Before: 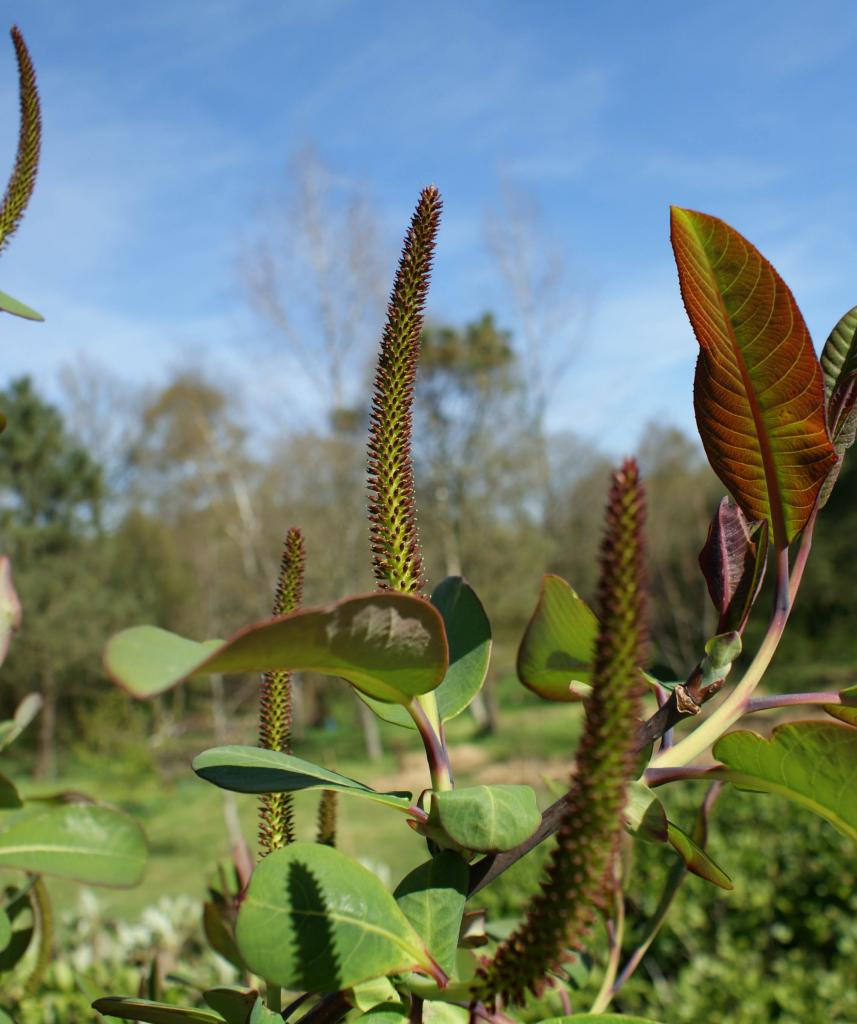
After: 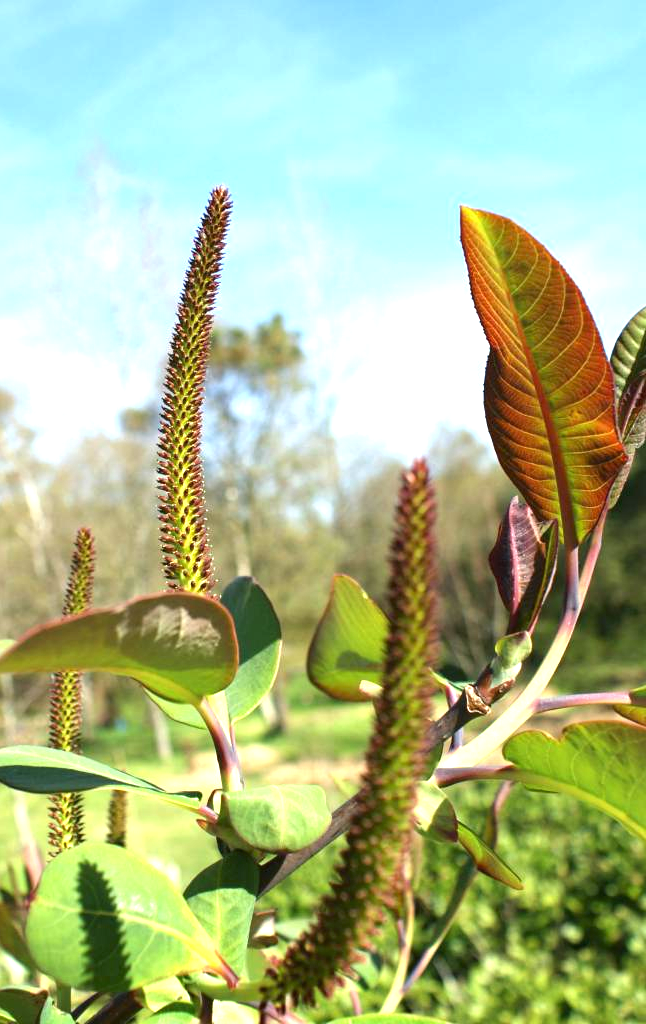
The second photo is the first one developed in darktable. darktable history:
exposure: black level correction 0, exposure 1.45 EV, compensate exposure bias true, compensate highlight preservation false
crop and rotate: left 24.6%
